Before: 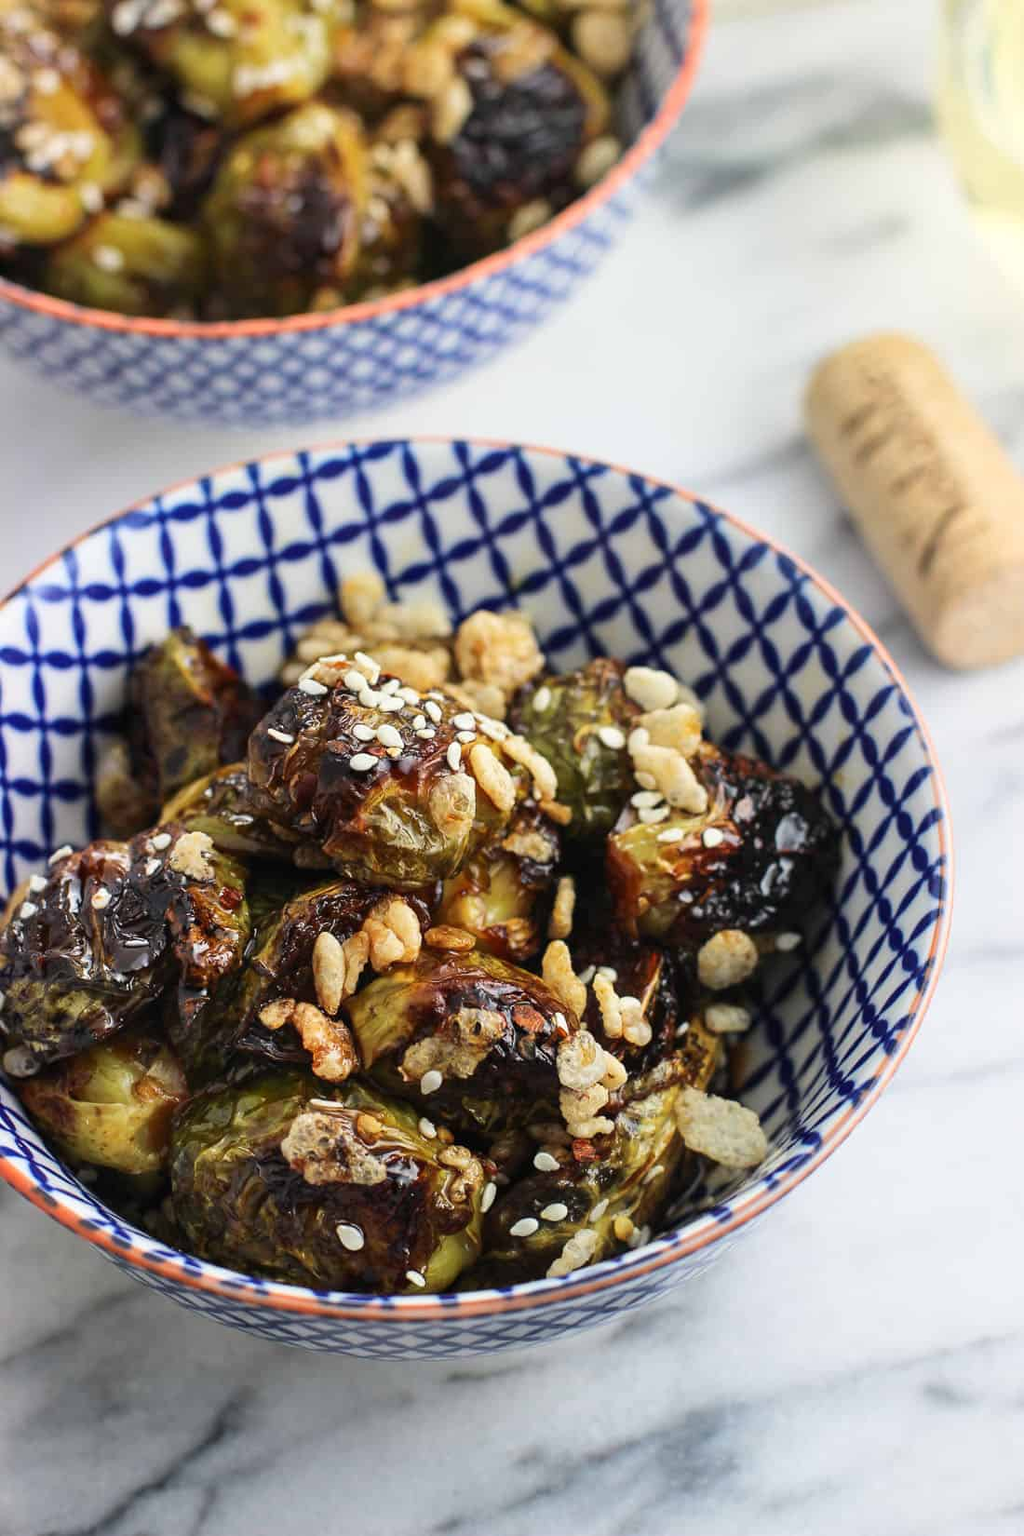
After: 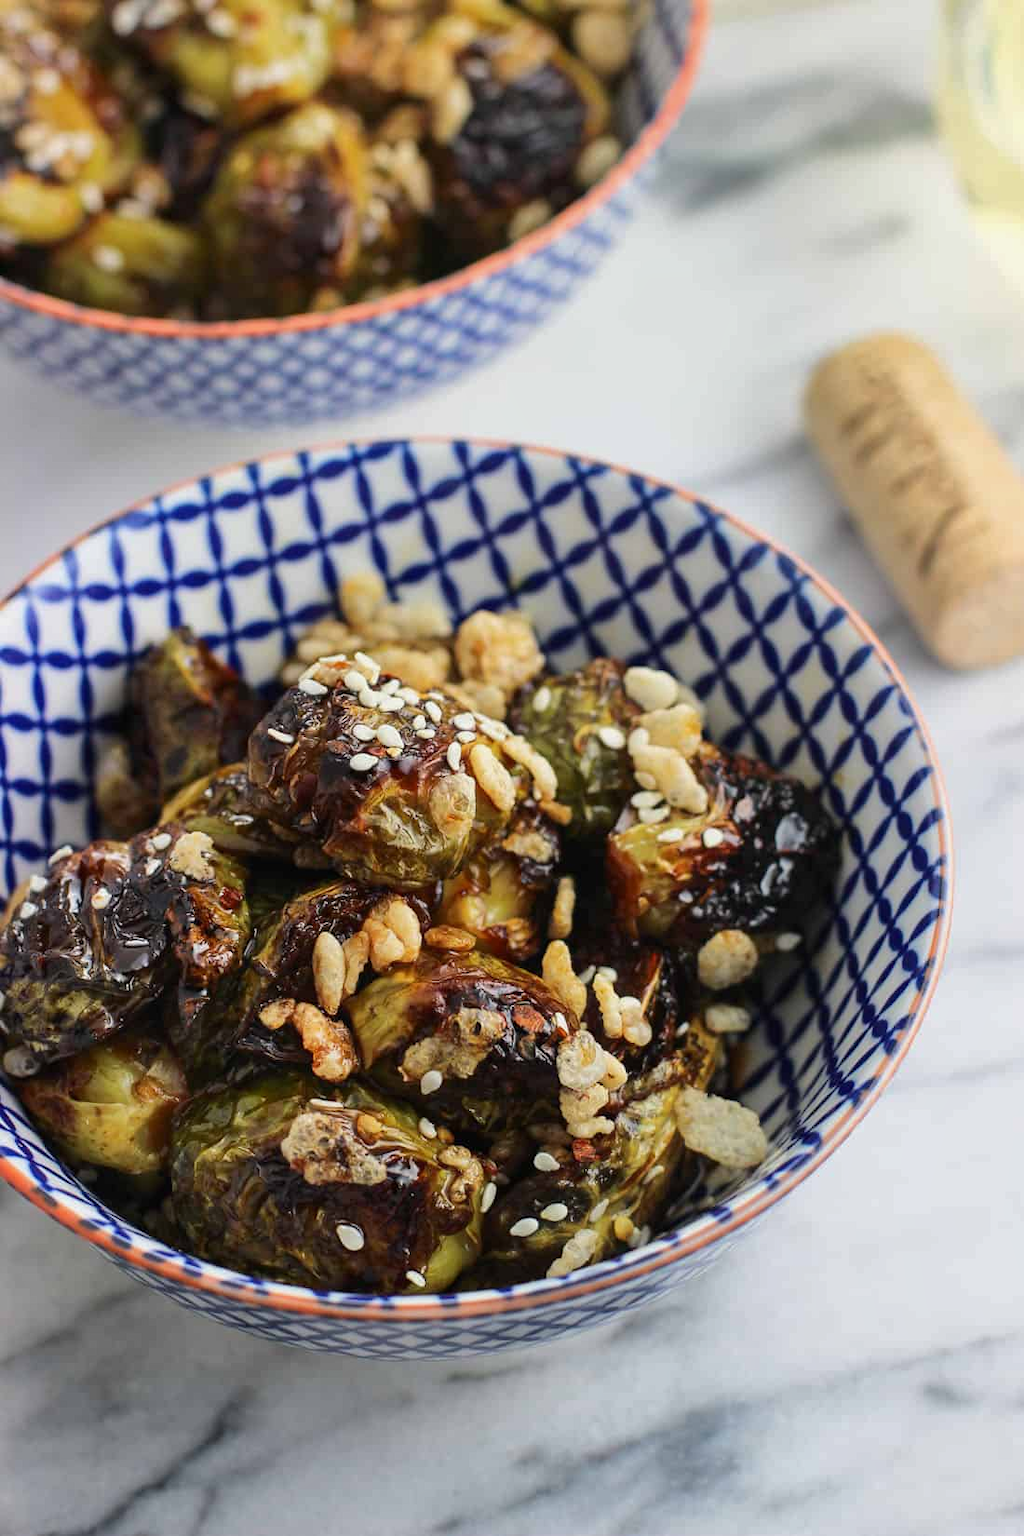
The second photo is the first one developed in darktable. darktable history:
shadows and highlights: shadows -20.53, white point adjustment -2.18, highlights -35.08, highlights color adjustment 53.5%
